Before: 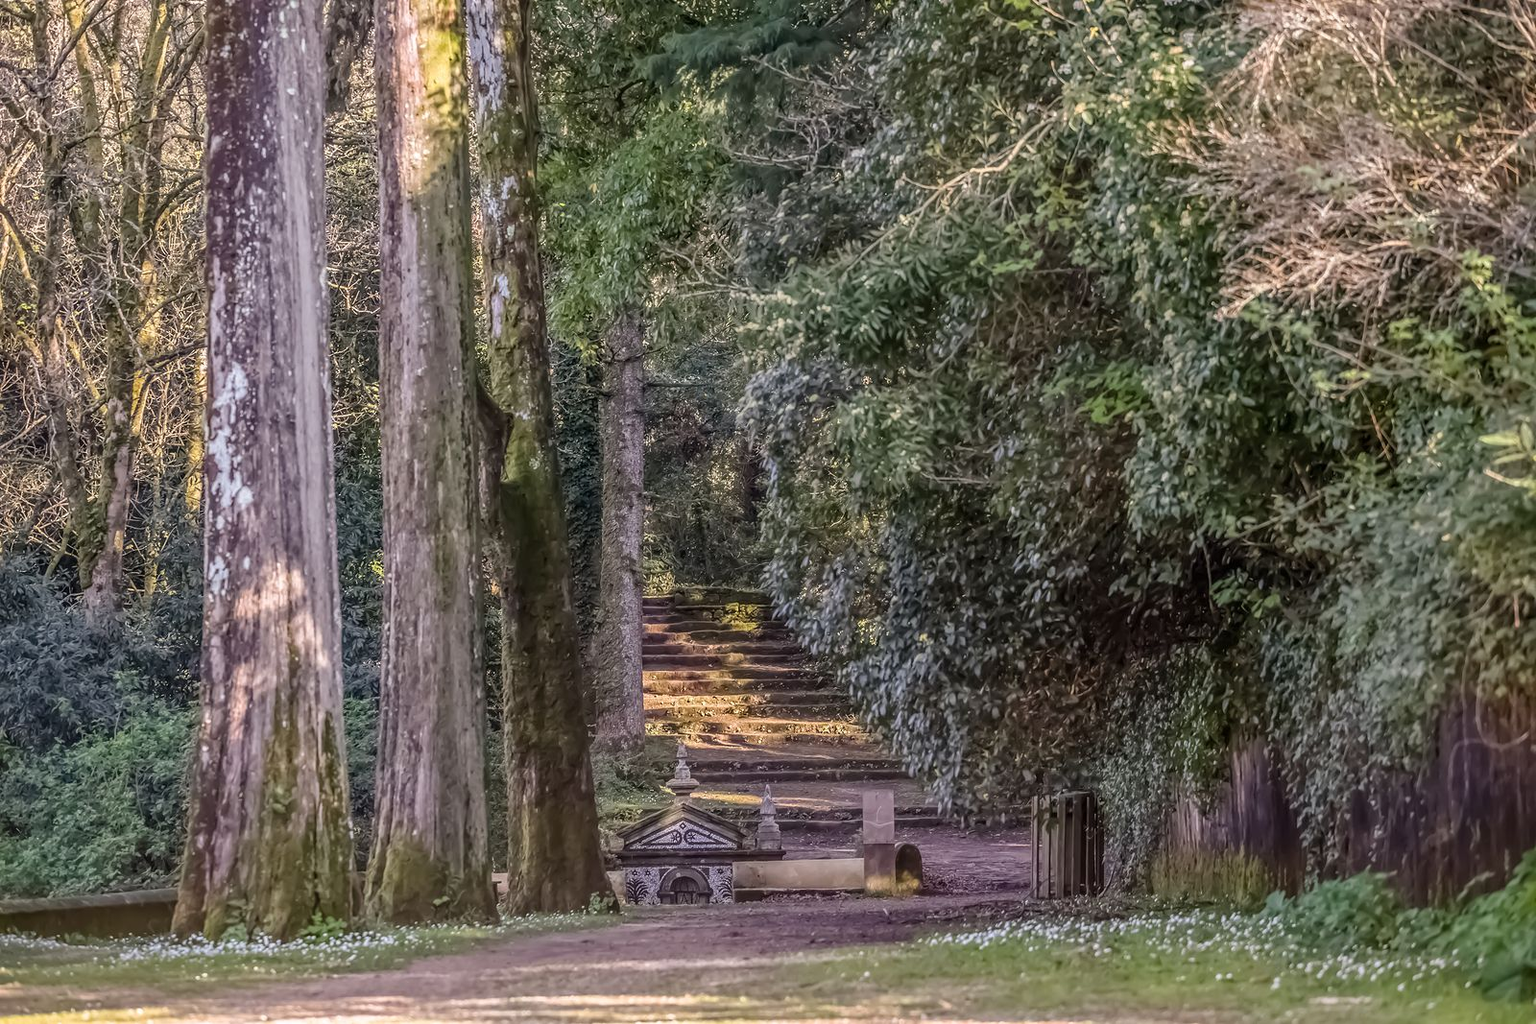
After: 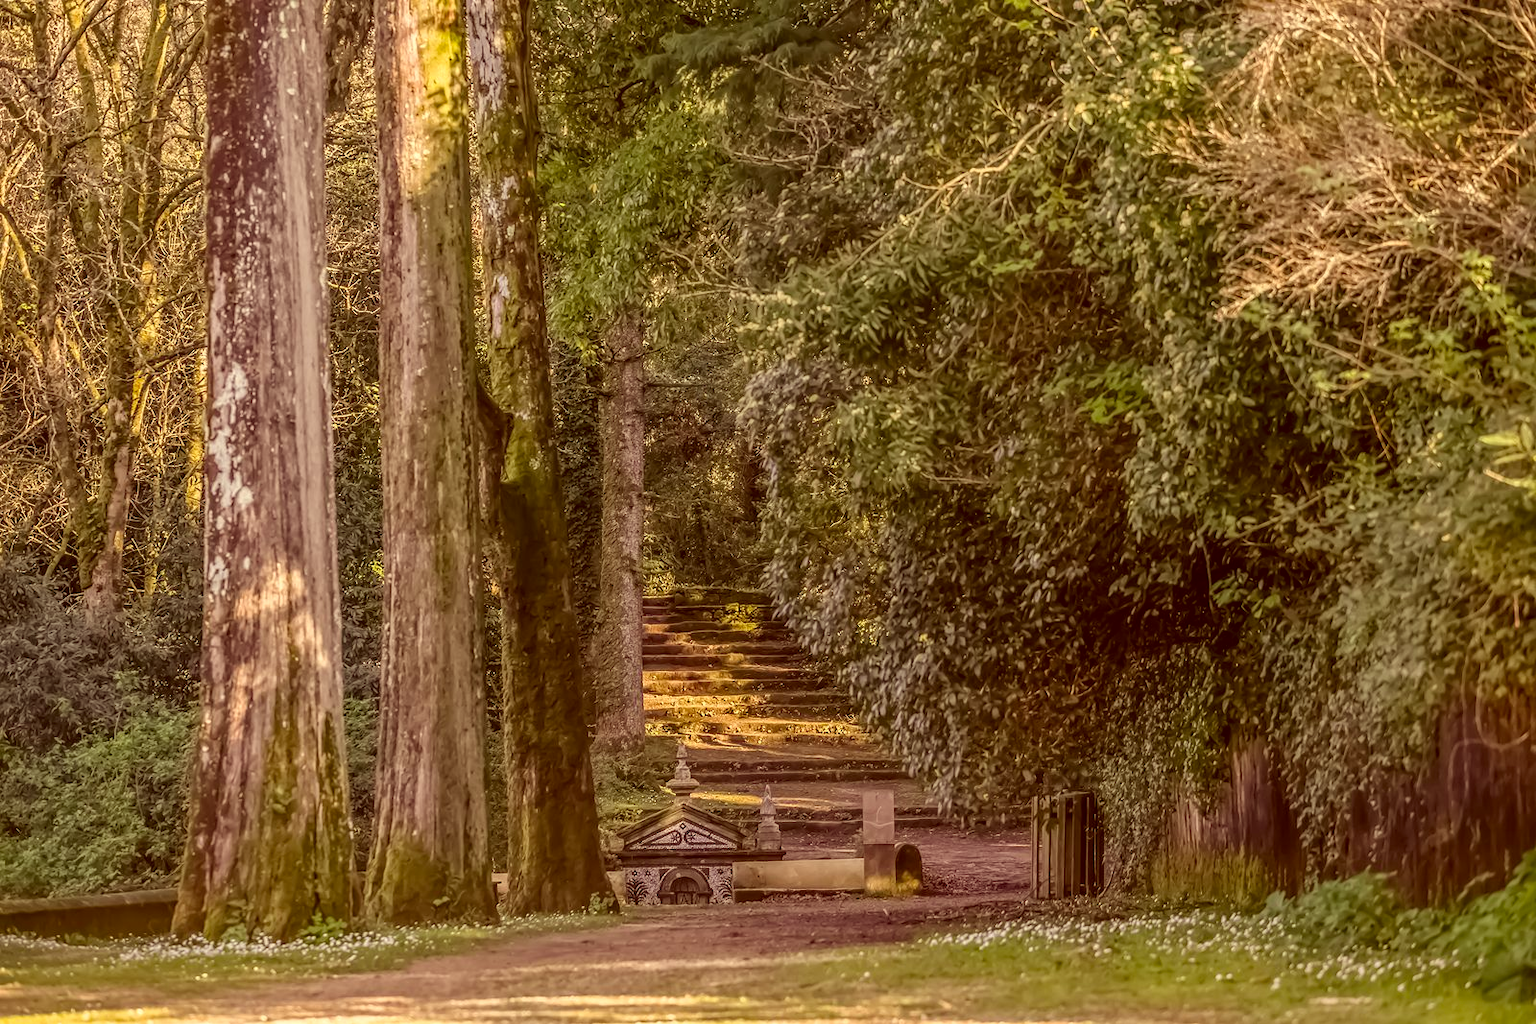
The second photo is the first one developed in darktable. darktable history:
color correction: highlights a* 1.1, highlights b* 24.99, shadows a* 15.86, shadows b* 24.48
